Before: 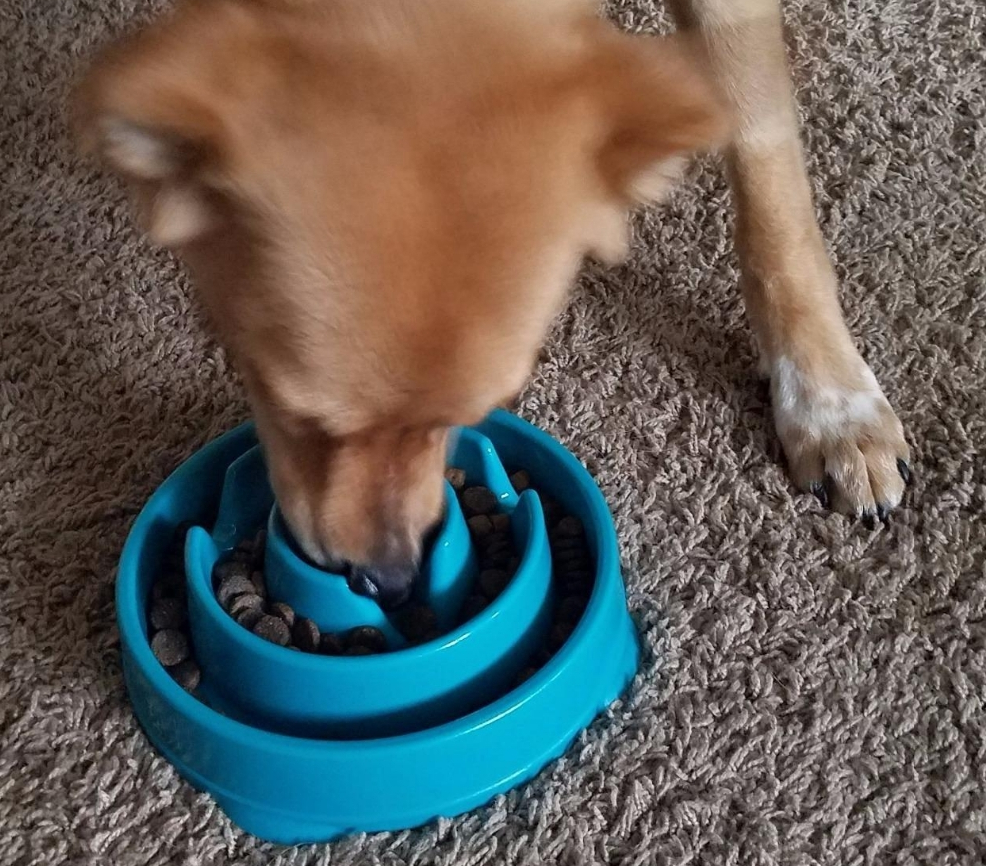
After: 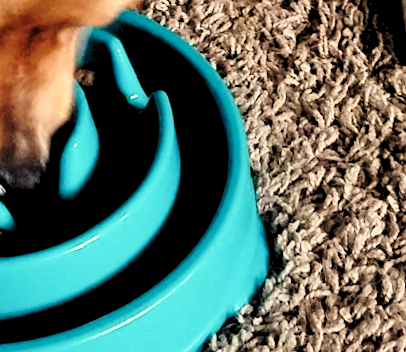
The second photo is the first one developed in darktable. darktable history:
crop: left 37.221%, top 45.169%, right 20.63%, bottom 13.777%
exposure: exposure 0.131 EV, compensate highlight preservation false
white balance: red 1.123, blue 0.83
base curve: curves: ch0 [(0, 0) (0.028, 0.03) (0.121, 0.232) (0.46, 0.748) (0.859, 0.968) (1, 1)], preserve colors none
rotate and perspective: rotation 0.226°, lens shift (vertical) -0.042, crop left 0.023, crop right 0.982, crop top 0.006, crop bottom 0.994
rgb levels: levels [[0.034, 0.472, 0.904], [0, 0.5, 1], [0, 0.5, 1]]
